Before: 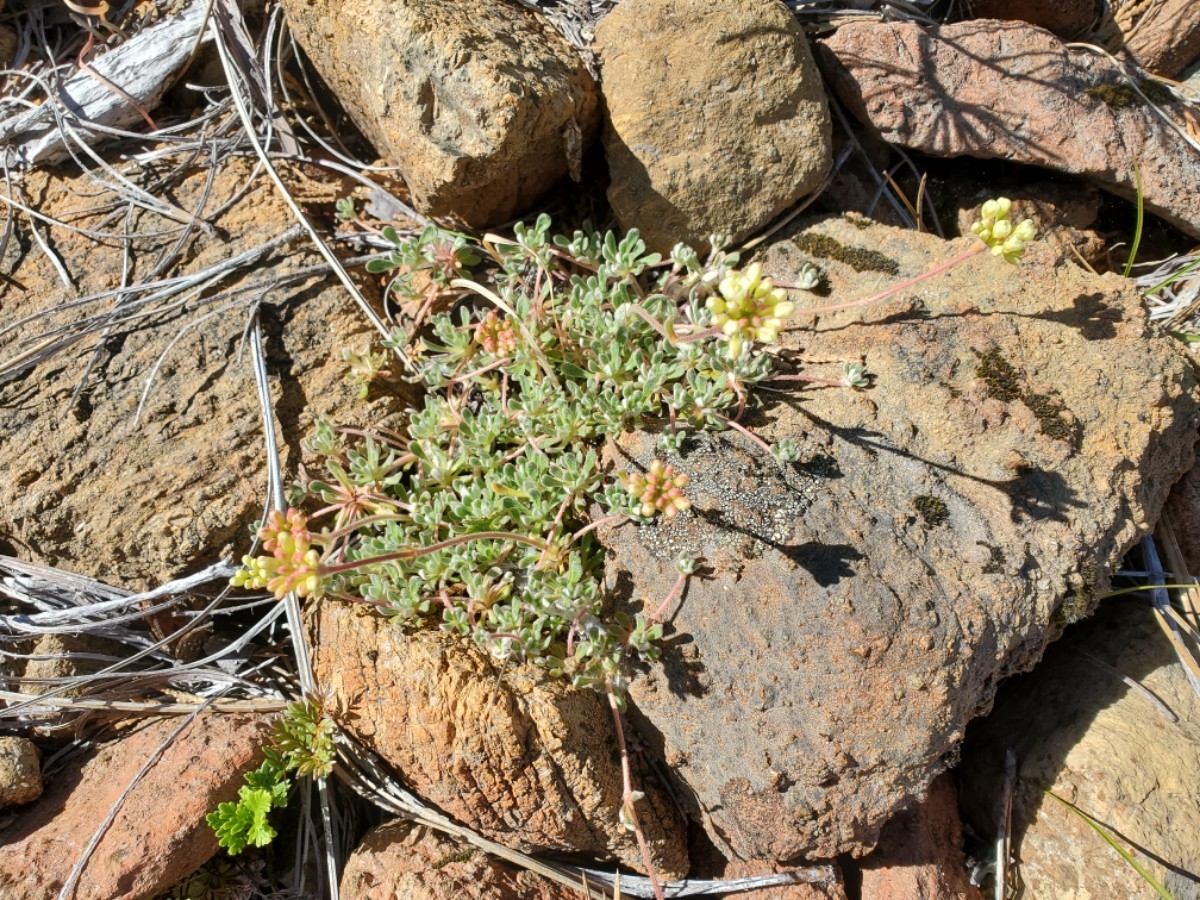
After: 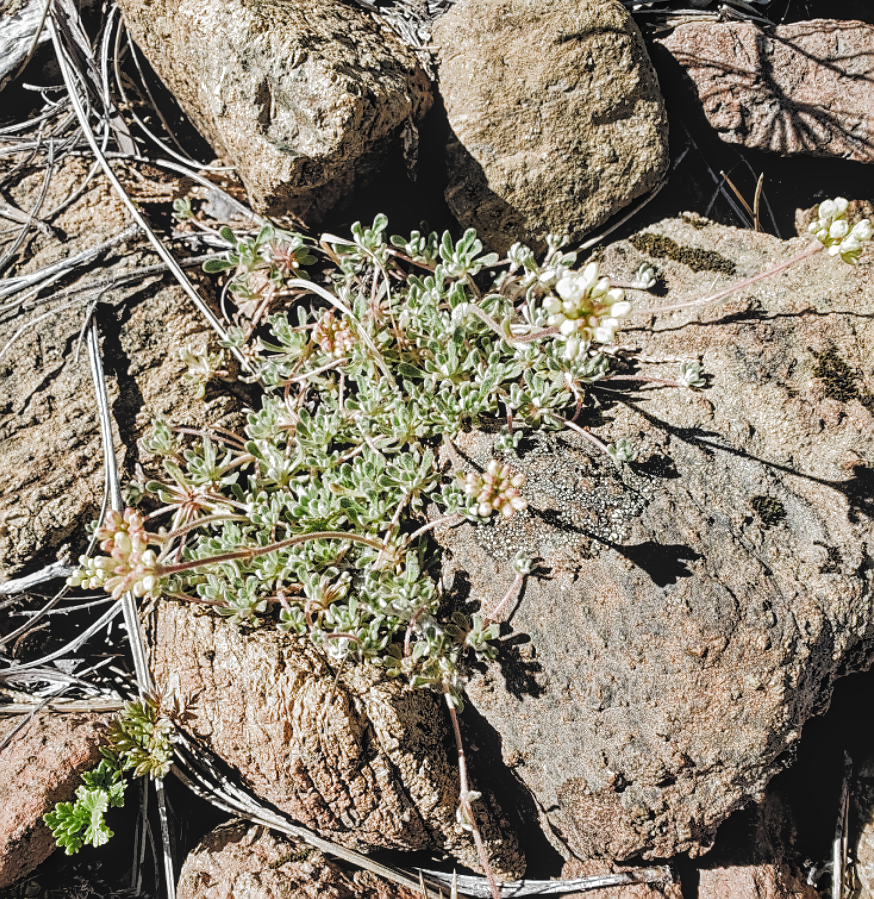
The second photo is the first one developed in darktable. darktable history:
crop: left 13.66%, top 0%, right 13.497%
sharpen: on, module defaults
filmic rgb: black relative exposure -3.64 EV, white relative exposure 2.44 EV, hardness 3.3, color science v5 (2021), contrast in shadows safe, contrast in highlights safe
local contrast: highlights 74%, shadows 55%, detail 176%, midtone range 0.206
